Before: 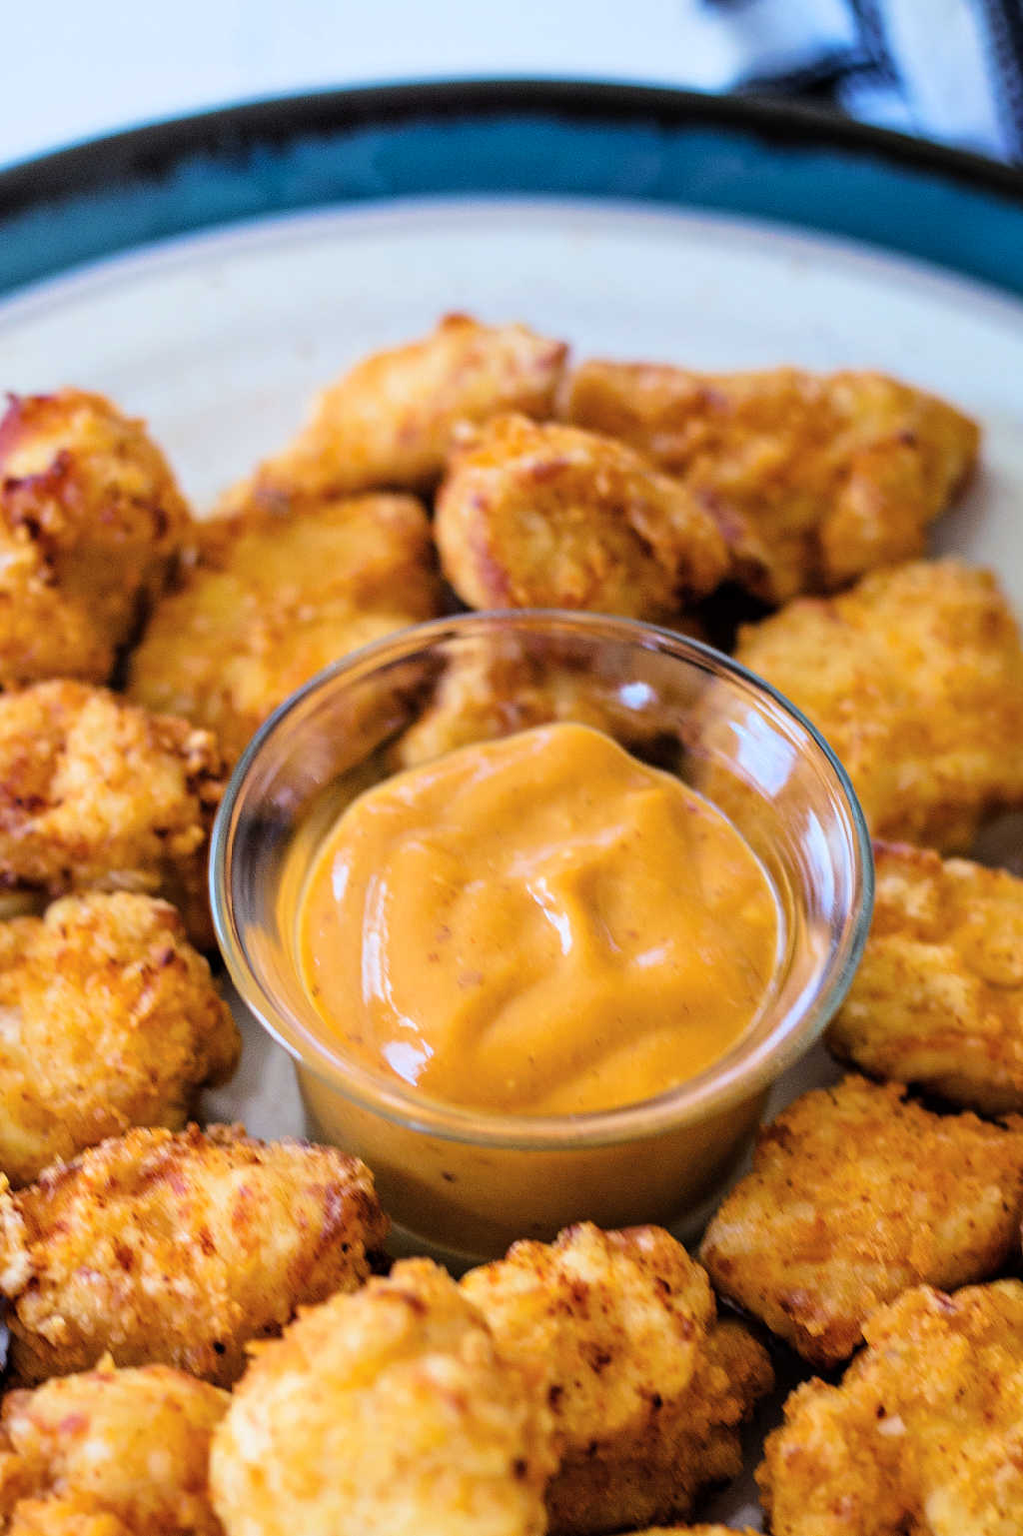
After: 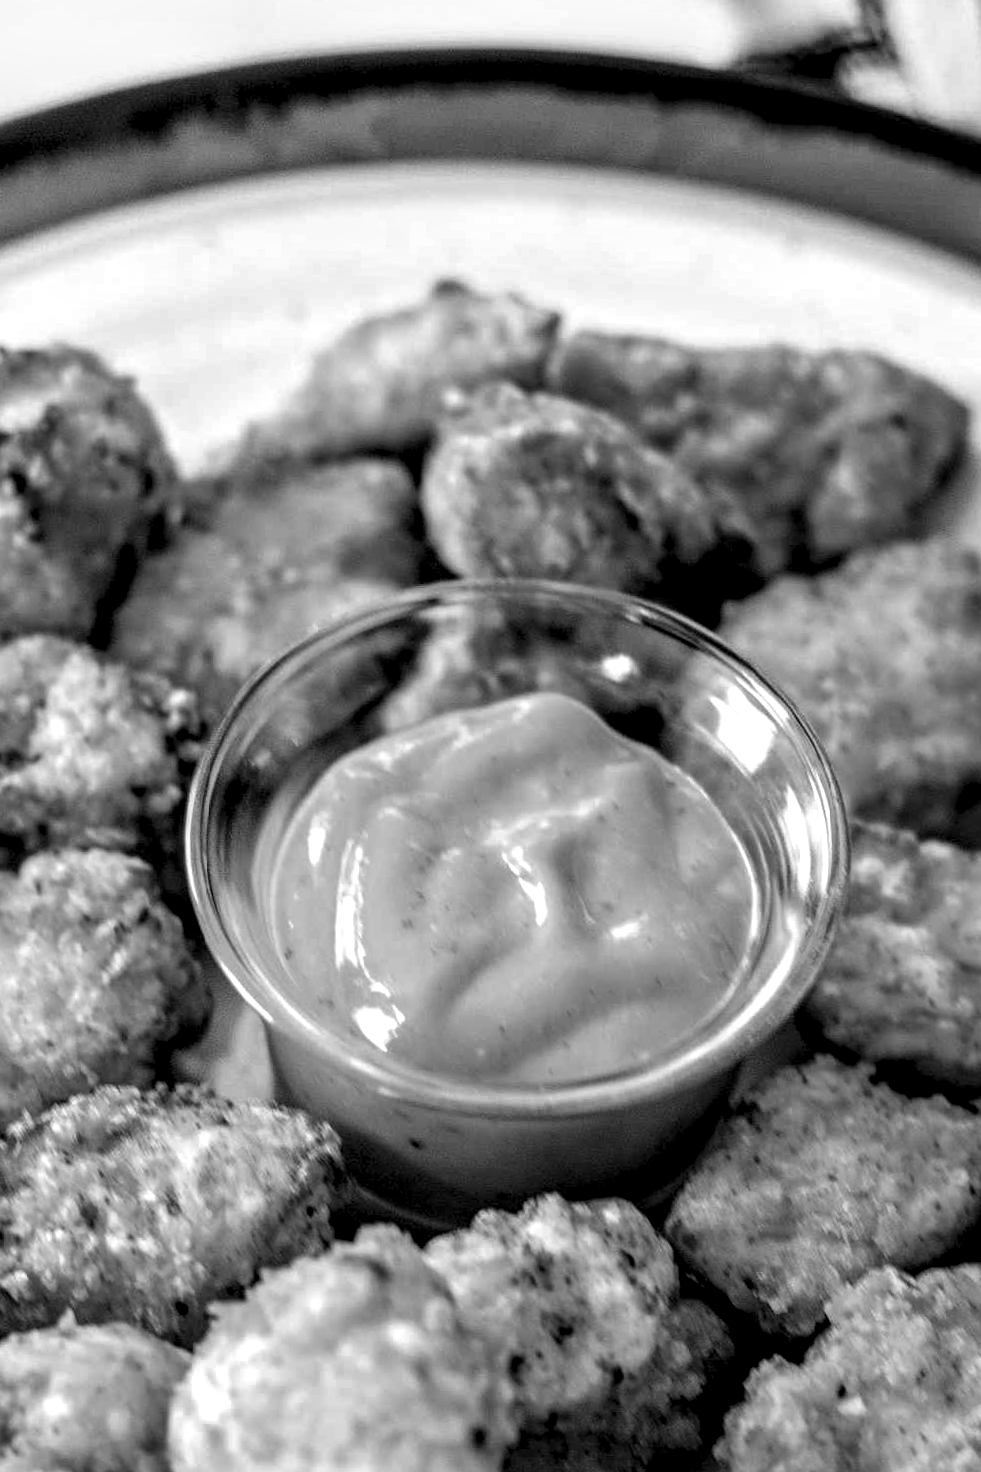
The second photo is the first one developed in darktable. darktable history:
color calibration: output gray [0.28, 0.41, 0.31, 0], gray › normalize channels true, illuminant same as pipeline (D50), adaptation XYZ, x 0.346, y 0.359, gamut compression 0
color contrast: green-magenta contrast 1.2, blue-yellow contrast 1.2
local contrast: highlights 65%, shadows 54%, detail 169%, midtone range 0.514
exposure: exposure -0.04 EV, compensate highlight preservation false
crop and rotate: angle -1.69°
white balance: red 0.948, green 1.02, blue 1.176
